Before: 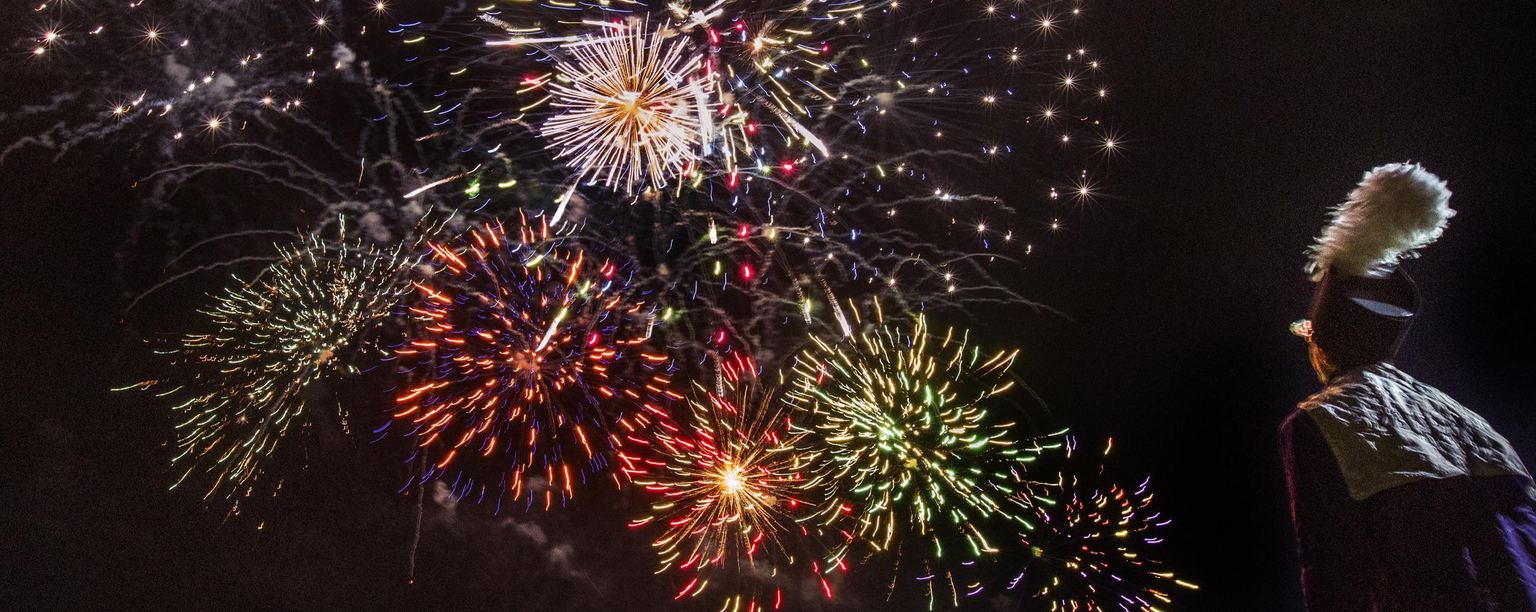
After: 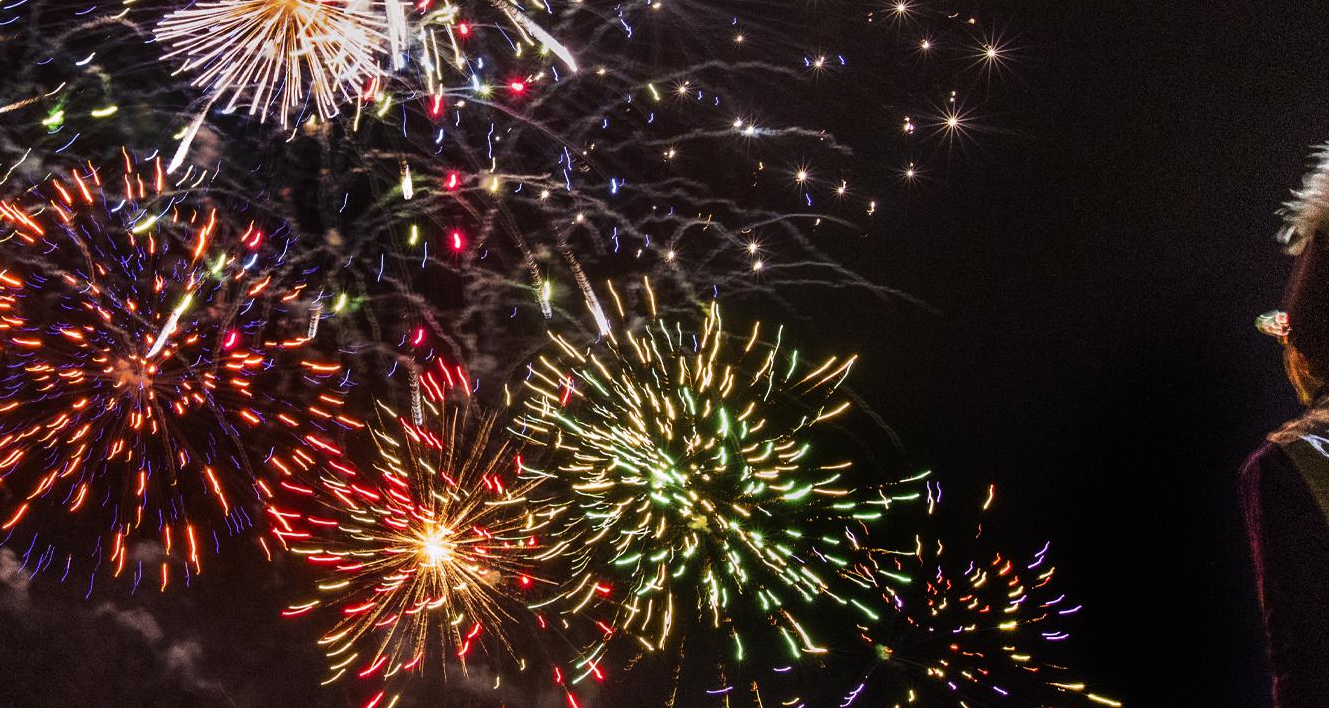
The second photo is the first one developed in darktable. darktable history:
crop and rotate: left 28.45%, top 17.725%, right 12.735%, bottom 3.563%
